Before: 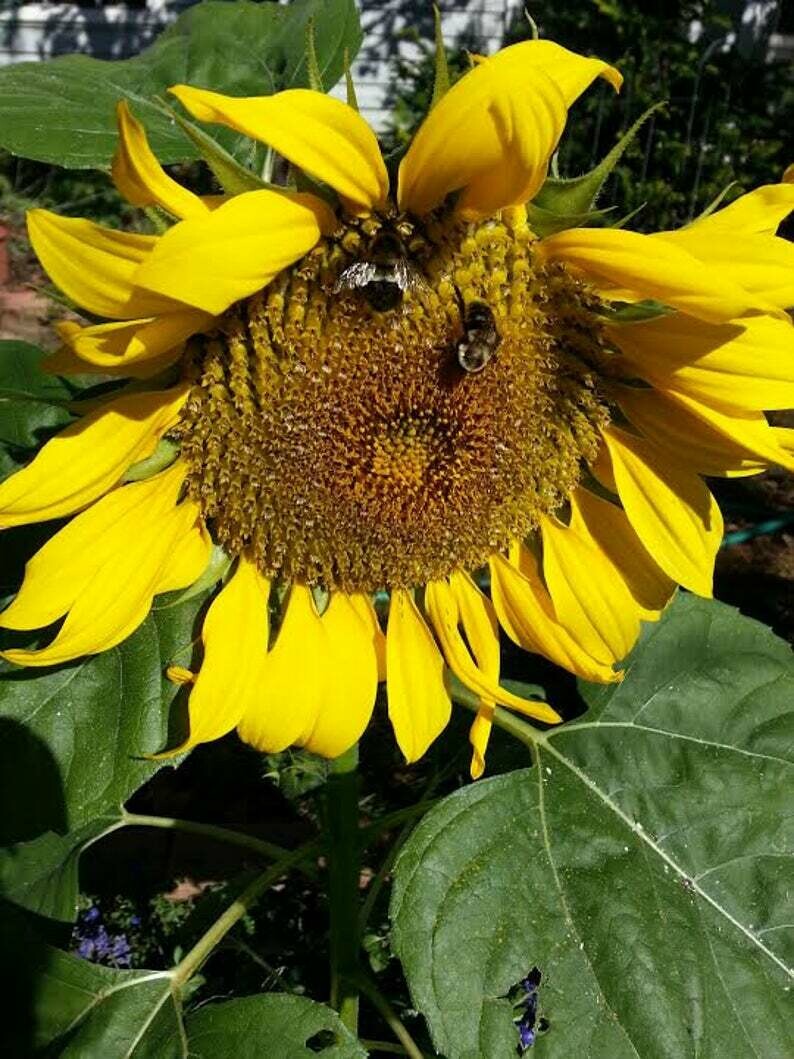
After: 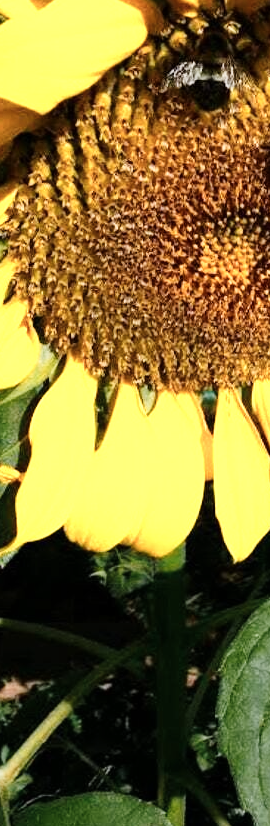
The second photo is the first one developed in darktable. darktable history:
color zones: curves: ch0 [(0.018, 0.548) (0.197, 0.654) (0.425, 0.447) (0.605, 0.658) (0.732, 0.579)]; ch1 [(0.105, 0.531) (0.224, 0.531) (0.386, 0.39) (0.618, 0.456) (0.732, 0.456) (0.956, 0.421)]; ch2 [(0.039, 0.583) (0.215, 0.465) (0.399, 0.544) (0.465, 0.548) (0.614, 0.447) (0.724, 0.43) (0.882, 0.623) (0.956, 0.632)]
tone curve: curves: ch0 [(0, 0) (0.091, 0.066) (0.184, 0.16) (0.491, 0.519) (0.748, 0.765) (1, 0.919)]; ch1 [(0, 0) (0.179, 0.173) (0.322, 0.32) (0.424, 0.424) (0.502, 0.504) (0.56, 0.575) (0.631, 0.675) (0.777, 0.806) (1, 1)]; ch2 [(0, 0) (0.434, 0.447) (0.497, 0.498) (0.539, 0.566) (0.676, 0.691) (1, 1)], preserve colors none
crop and rotate: left 21.88%, top 19.016%, right 44.043%, bottom 2.979%
